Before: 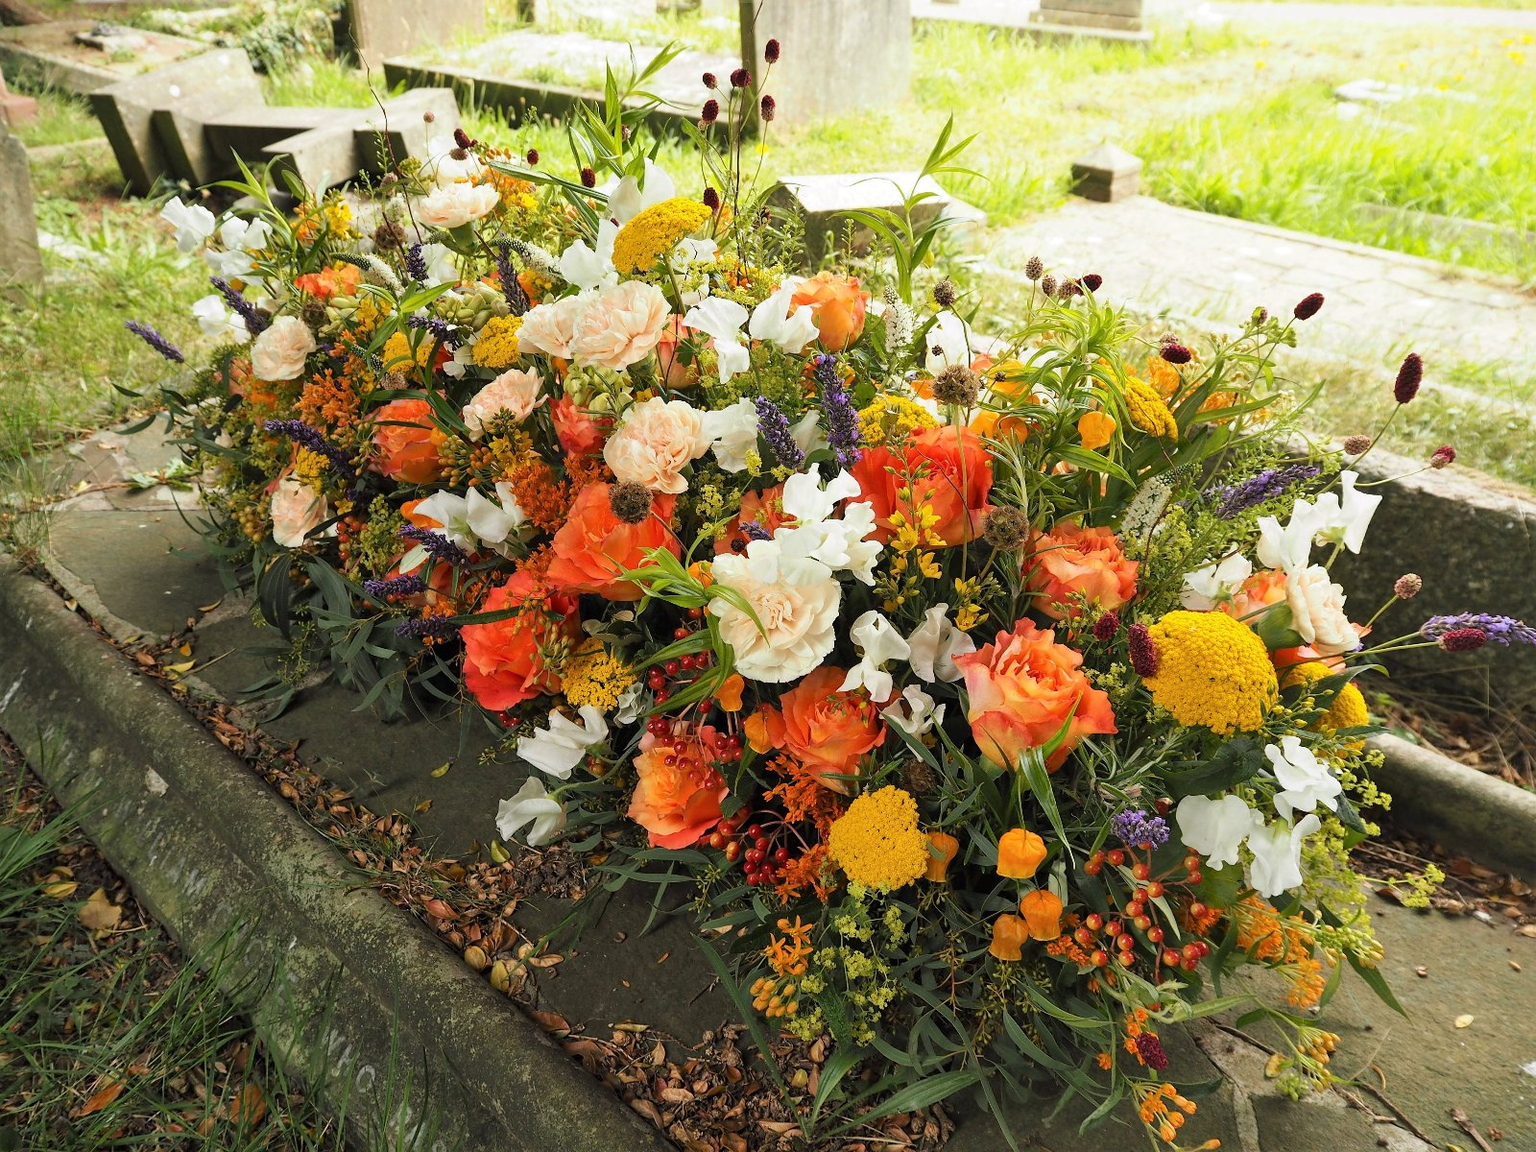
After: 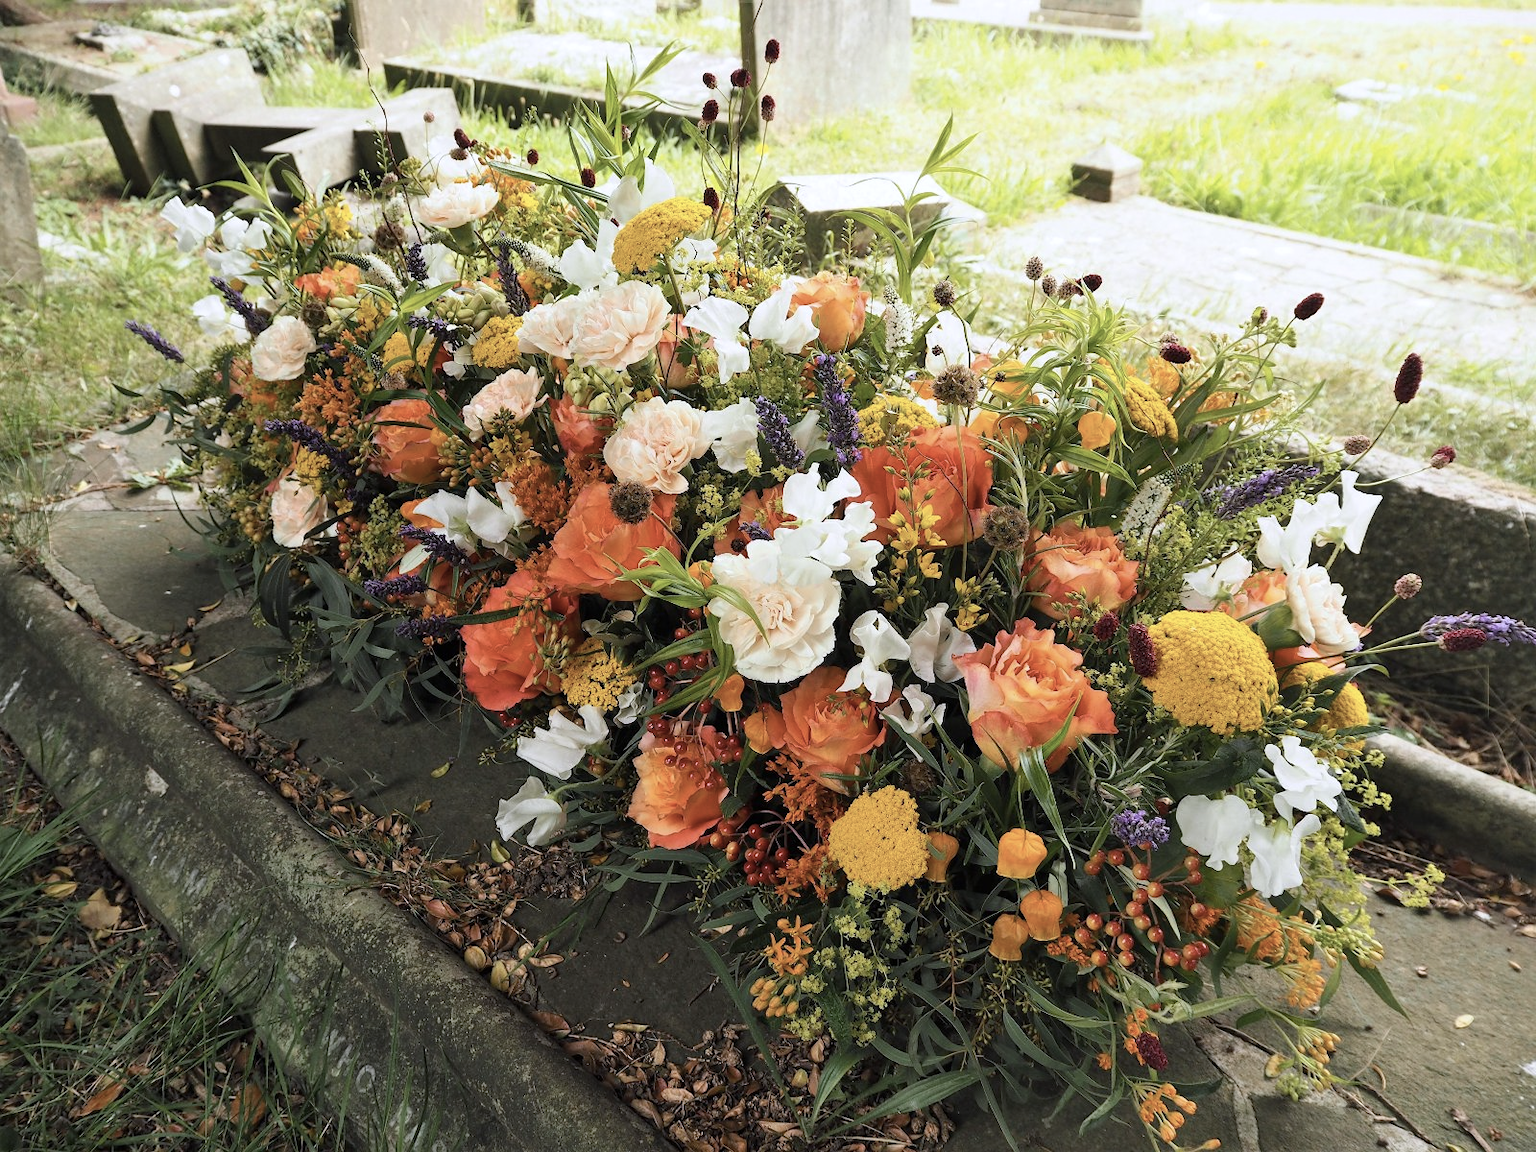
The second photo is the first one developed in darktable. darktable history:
contrast brightness saturation: contrast 0.1, saturation -0.36
color balance rgb: perceptual saturation grading › global saturation 10%, global vibrance 10%
color calibration: illuminant as shot in camera, x 0.358, y 0.373, temperature 4628.91 K
